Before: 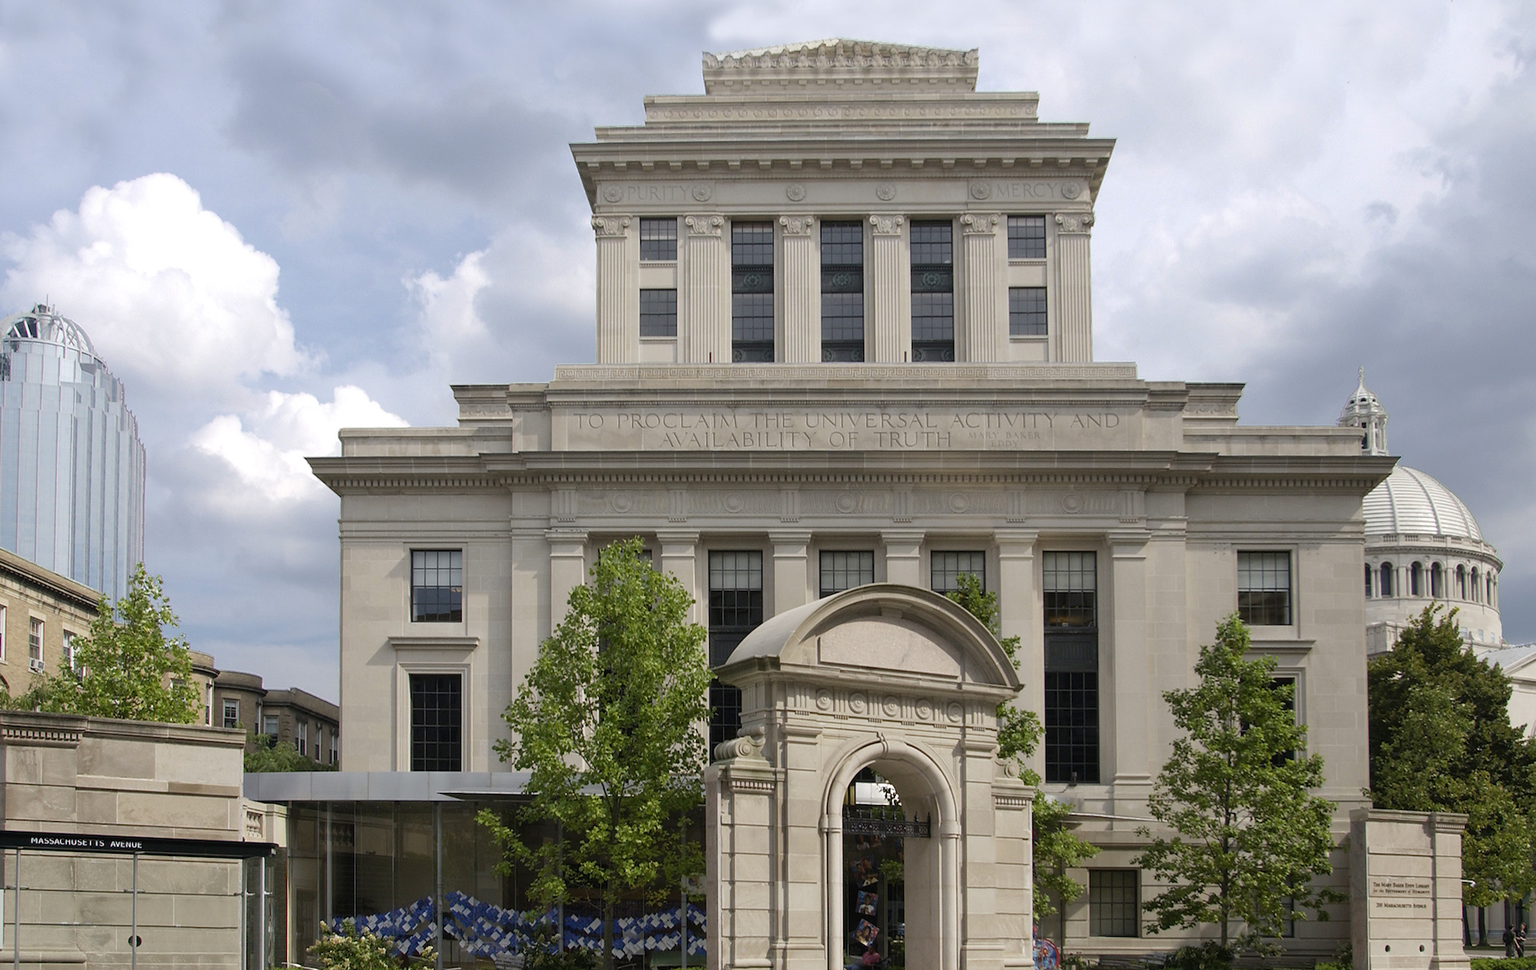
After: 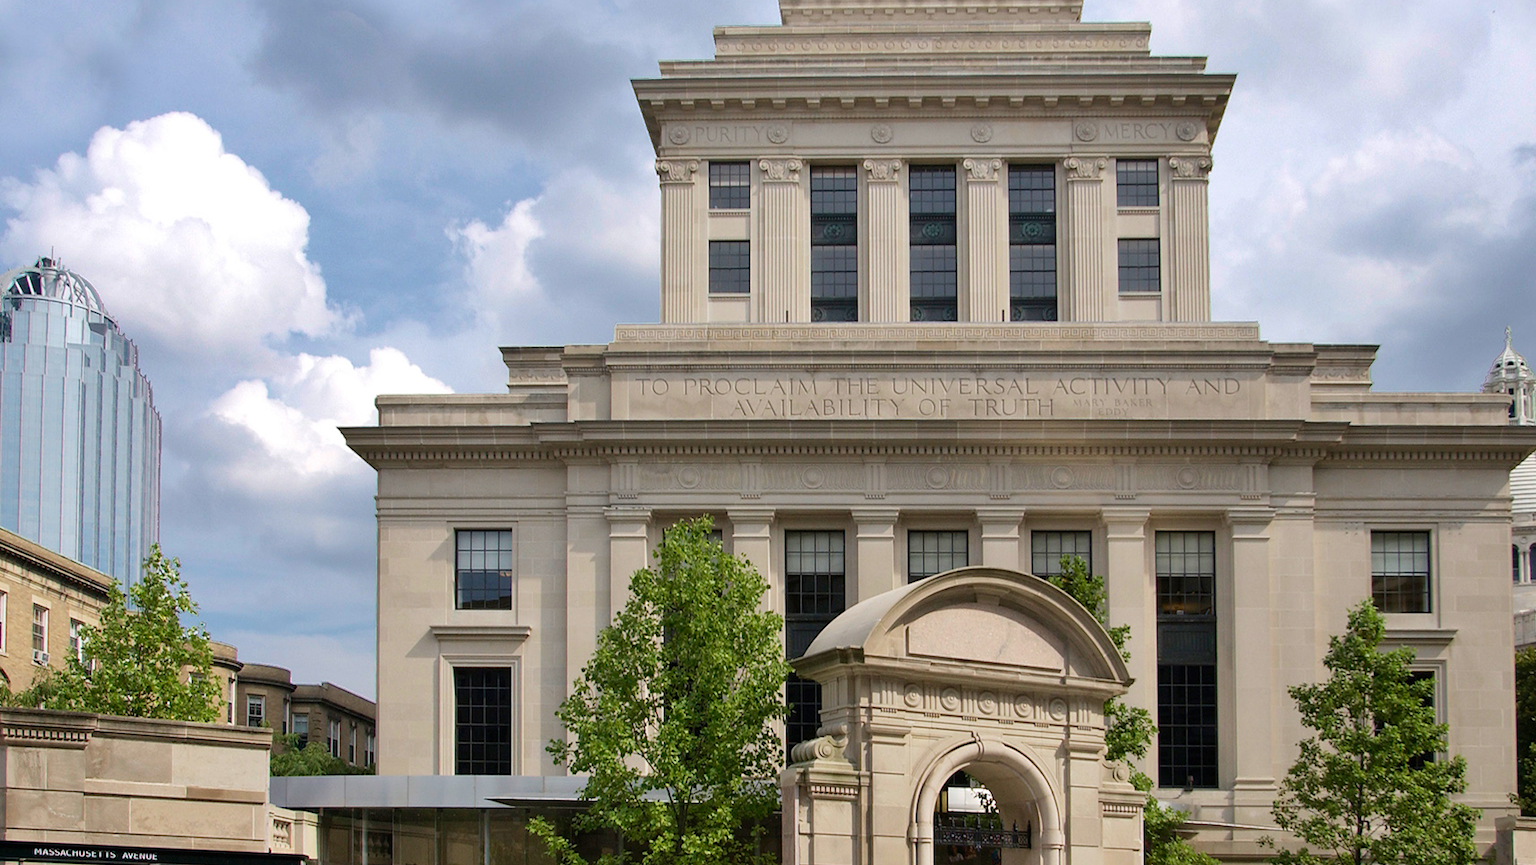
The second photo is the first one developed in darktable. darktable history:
crop: top 7.49%, right 9.717%, bottom 11.943%
velvia: on, module defaults
shadows and highlights: soften with gaussian
contrast brightness saturation: contrast 0.1, brightness 0.02, saturation 0.02
